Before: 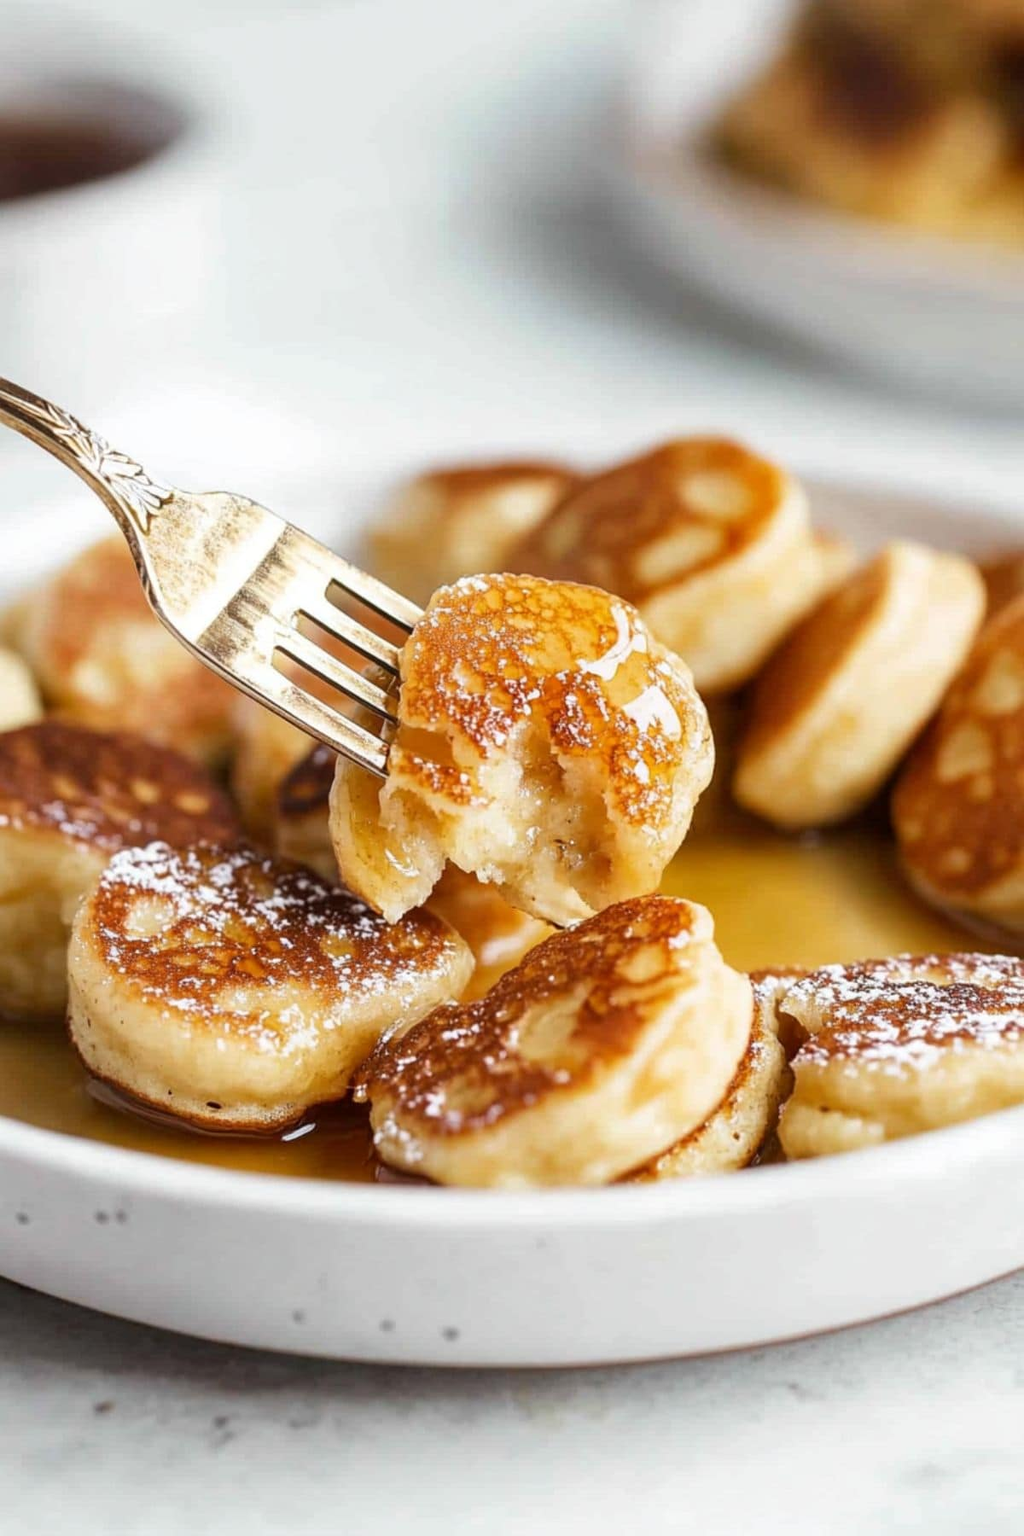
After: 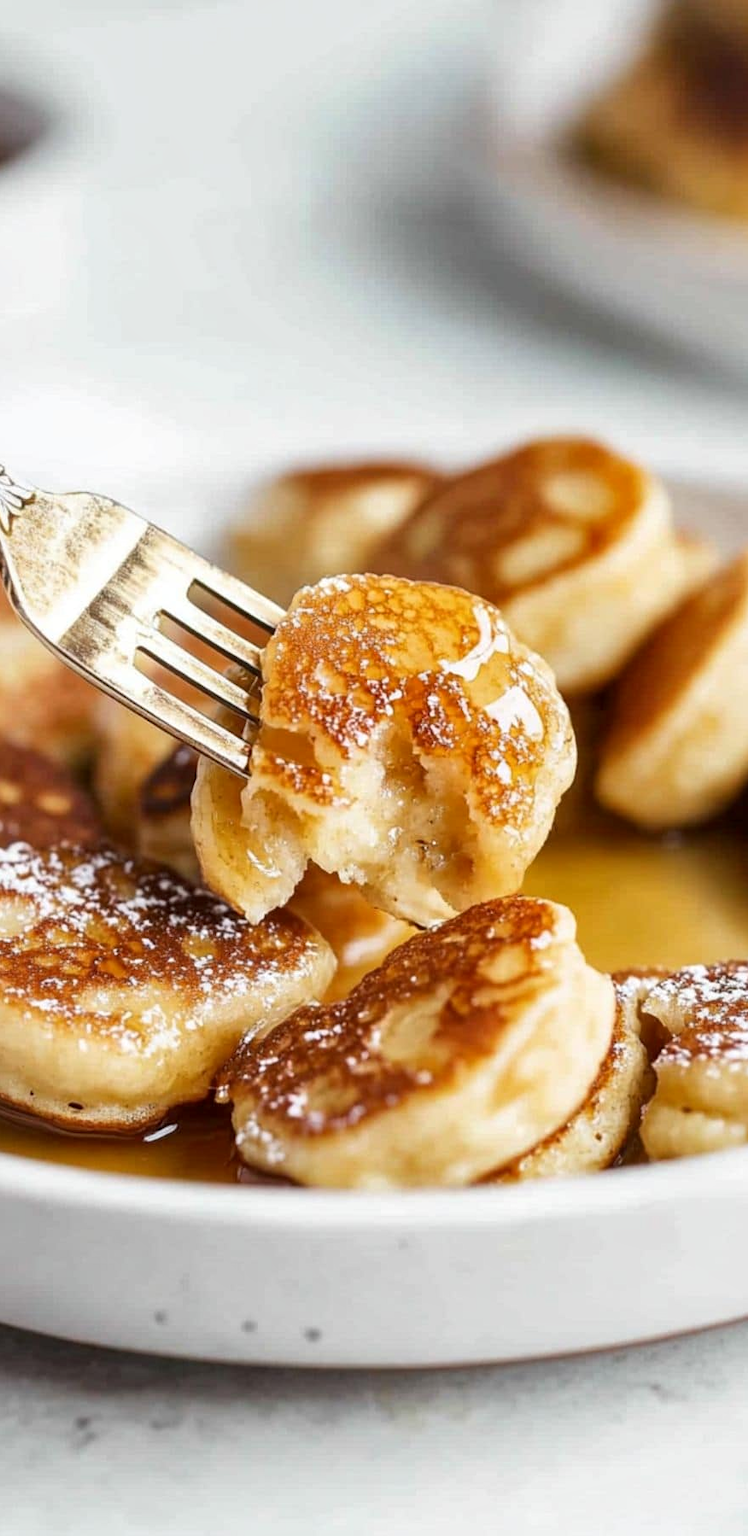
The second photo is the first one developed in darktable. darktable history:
crop: left 13.578%, top 0%, right 13.289%
local contrast: mode bilateral grid, contrast 20, coarseness 50, detail 120%, midtone range 0.2
tone equalizer: -7 EV 0.194 EV, -6 EV 0.111 EV, -5 EV 0.069 EV, -4 EV 0.042 EV, -2 EV -0.033 EV, -1 EV -0.047 EV, +0 EV -0.051 EV
